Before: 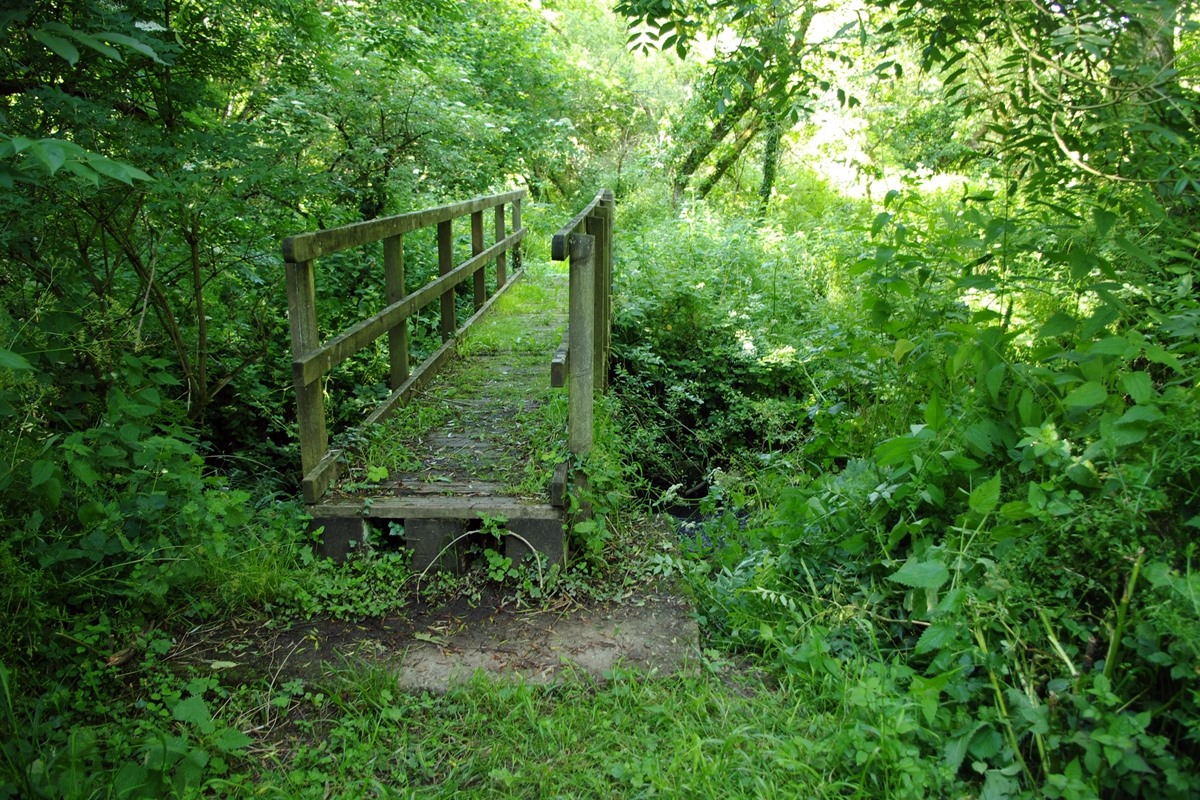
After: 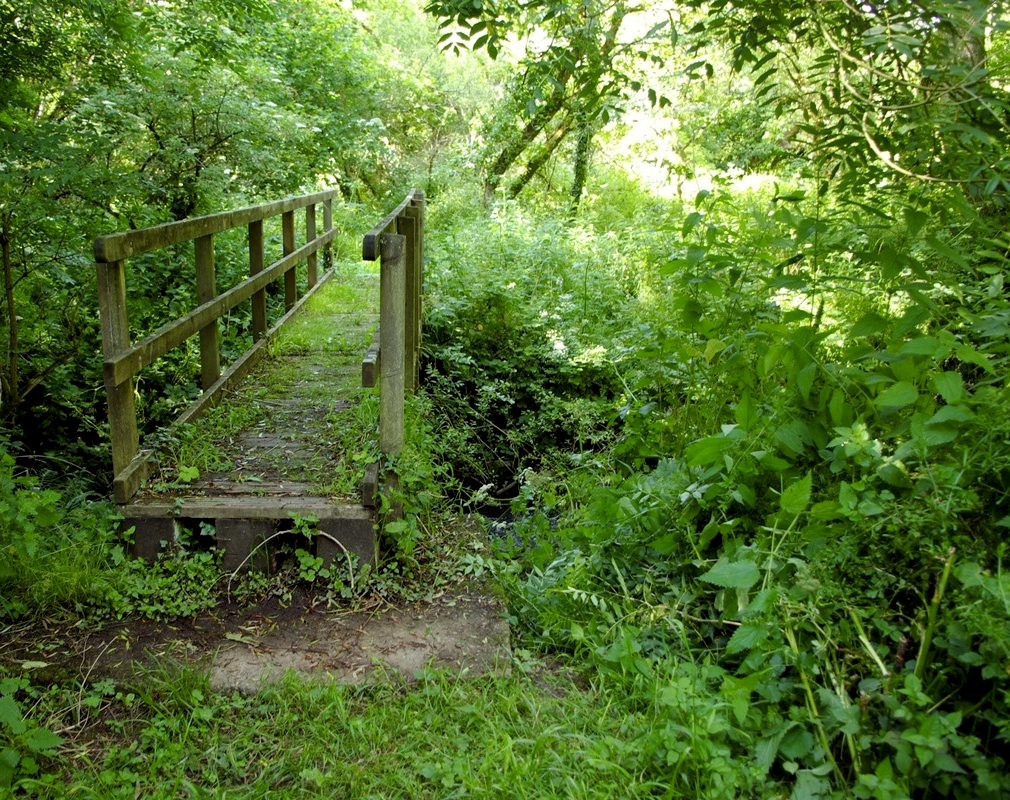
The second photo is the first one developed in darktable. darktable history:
color balance rgb: power › chroma 1.064%, power › hue 28.86°, global offset › luminance -0.473%, perceptual saturation grading › global saturation -1.503%, perceptual saturation grading › highlights -6.957%, perceptual saturation grading › mid-tones 8.369%, perceptual saturation grading › shadows 4.656%
crop: left 15.815%
